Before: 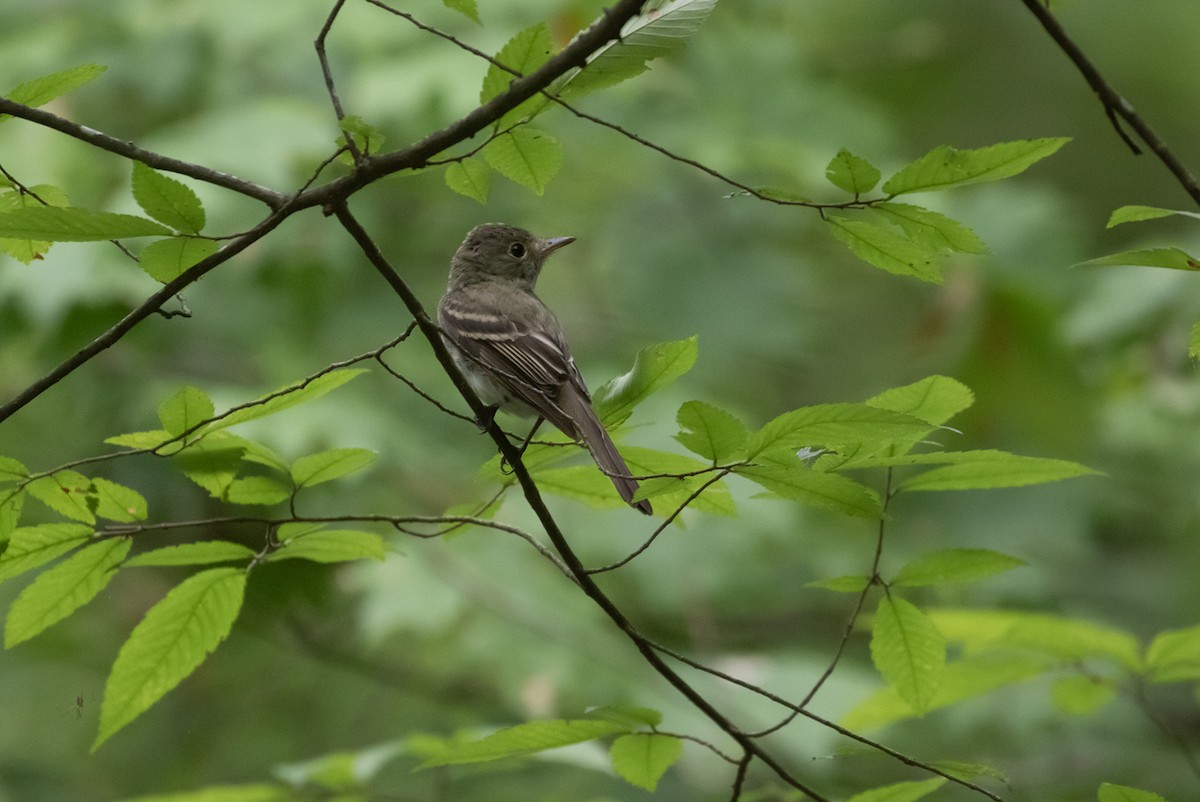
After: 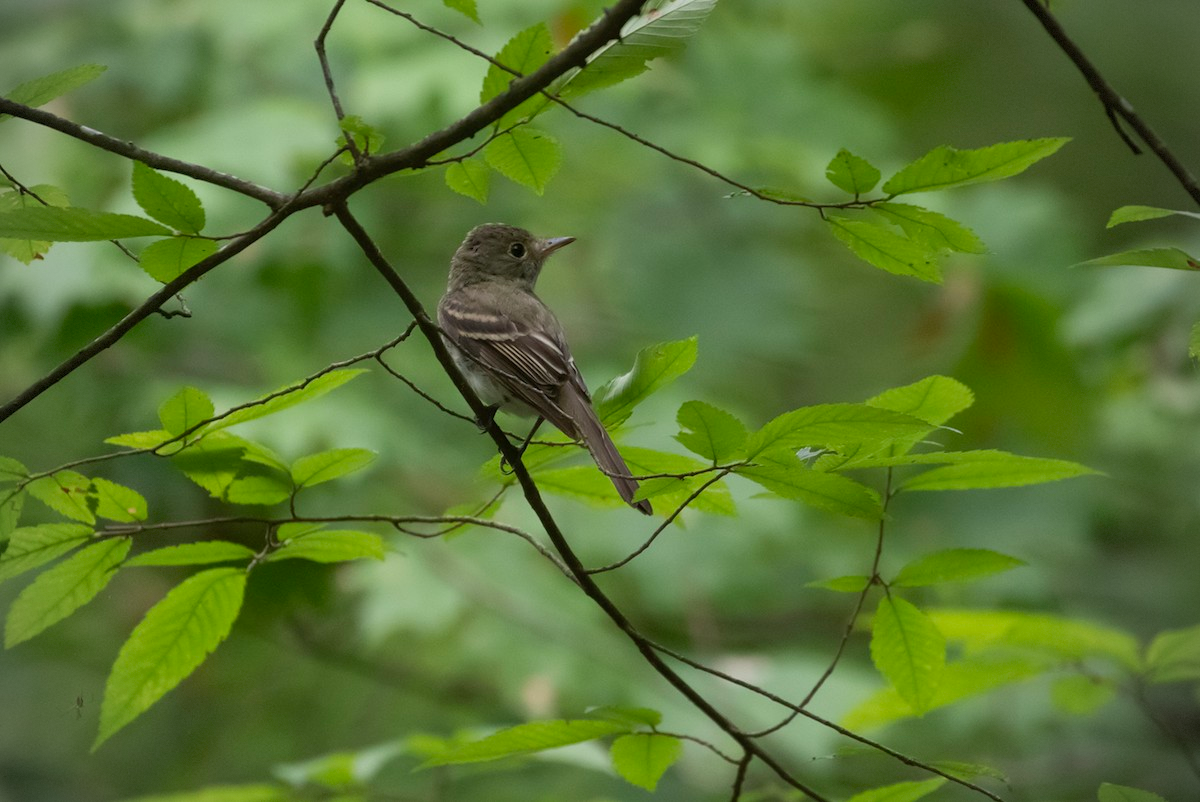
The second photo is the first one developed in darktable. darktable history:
vignetting: fall-off start 74.17%, fall-off radius 65.59%, brightness -0.473, dithering 8-bit output
